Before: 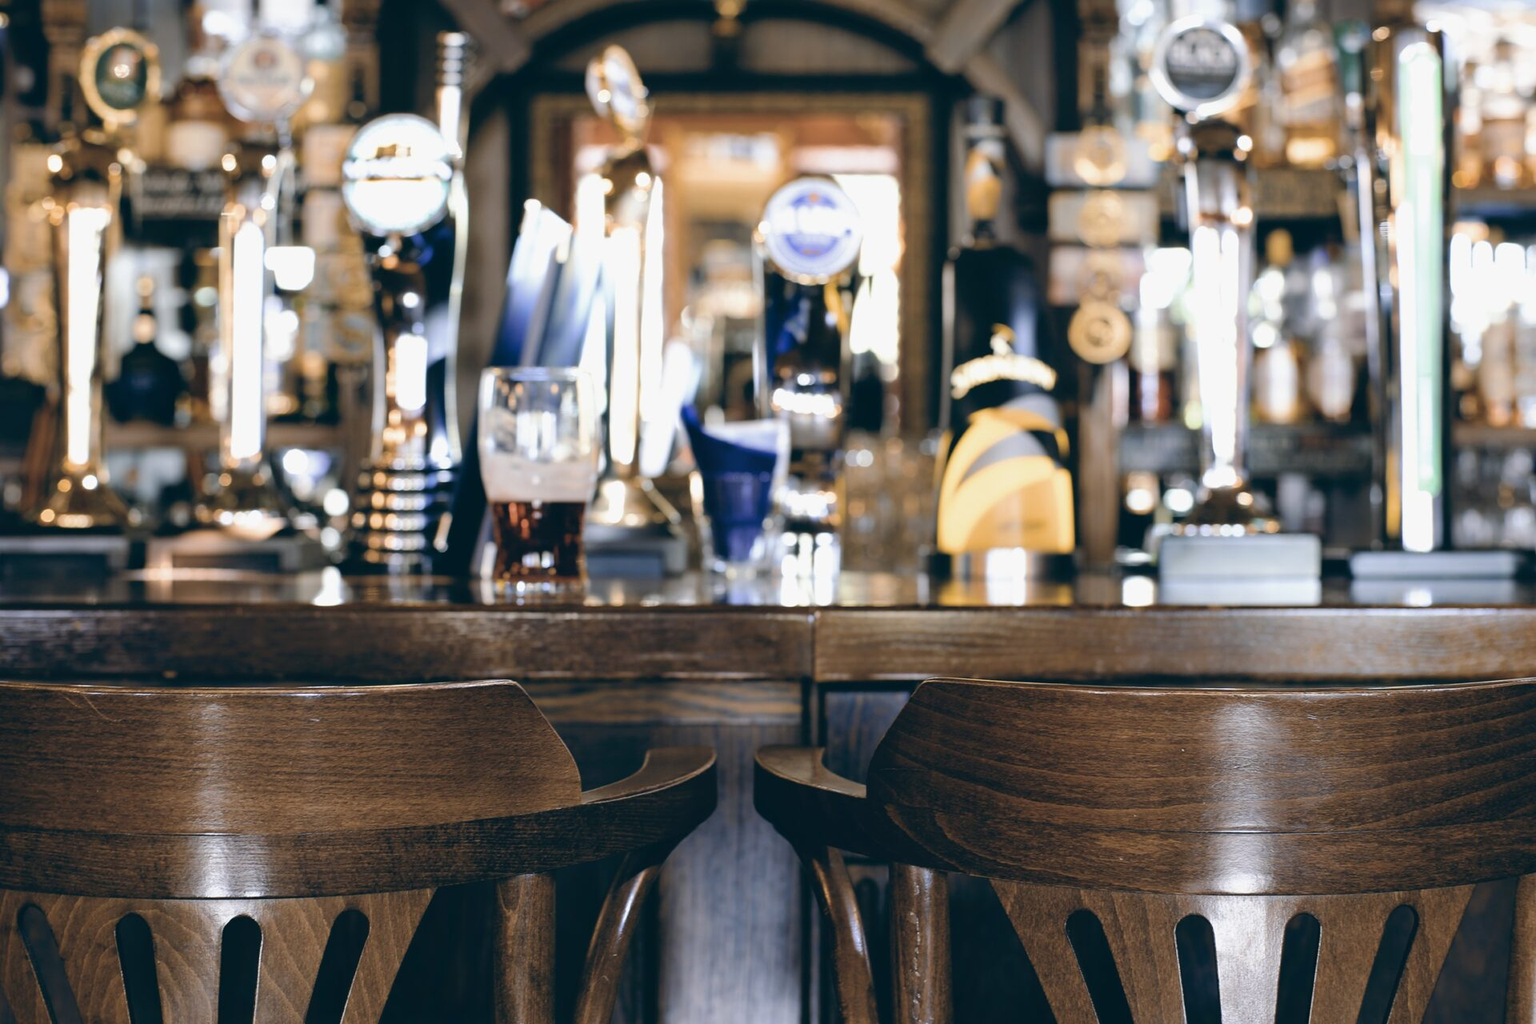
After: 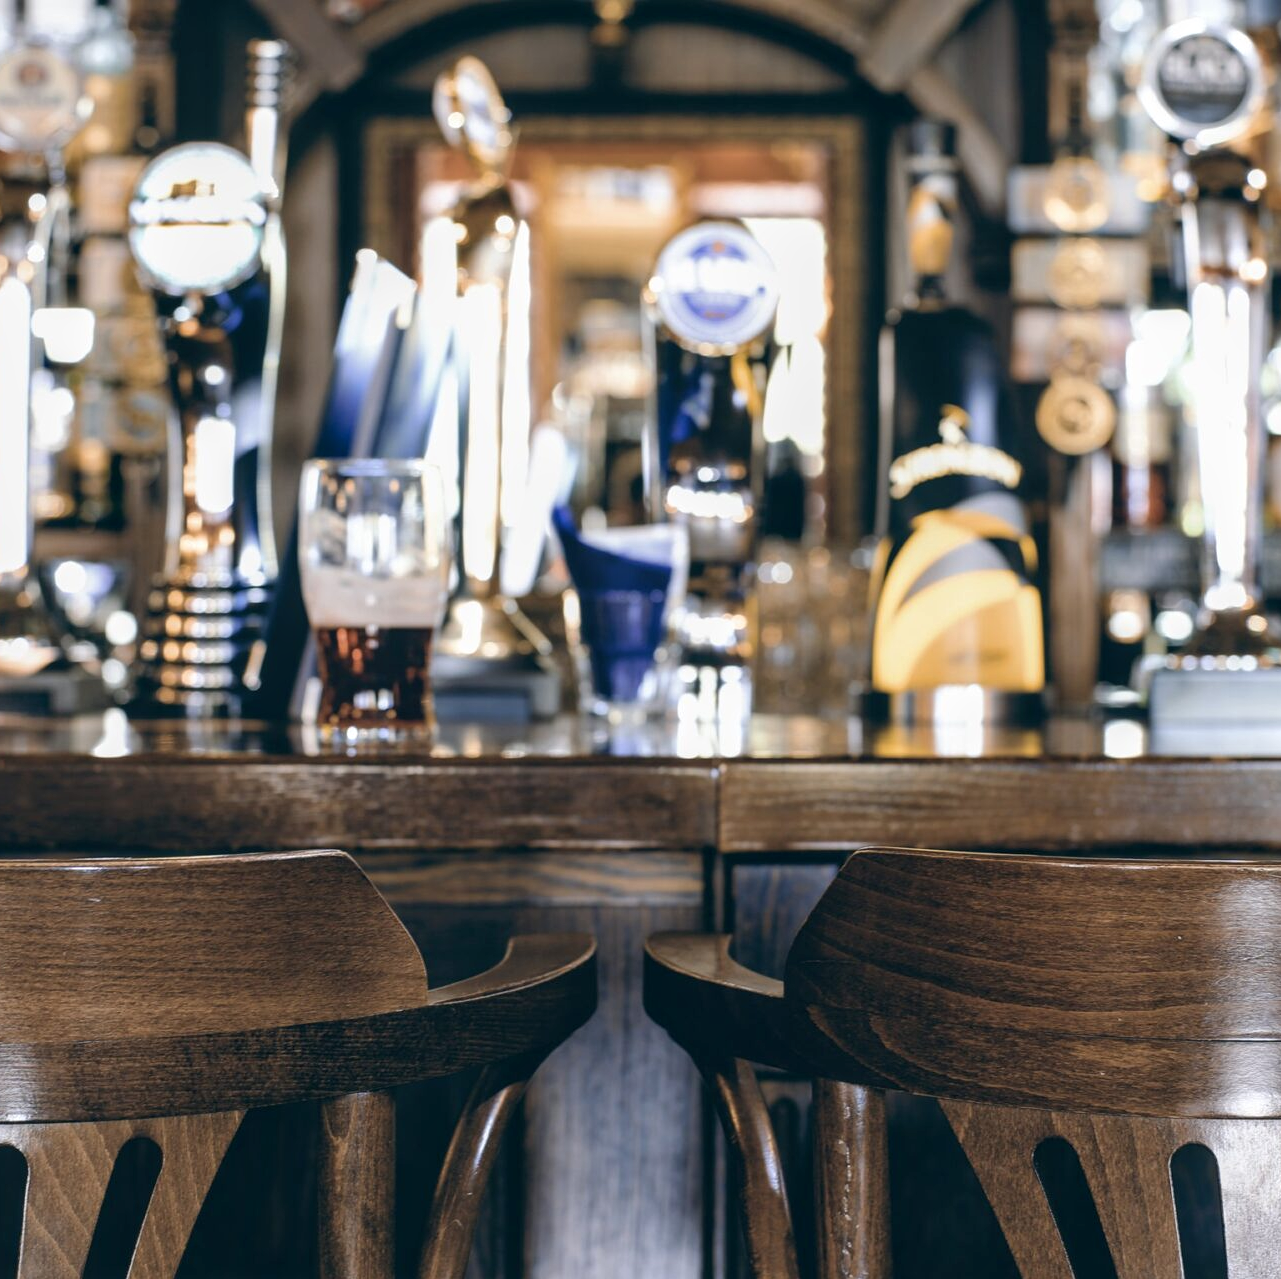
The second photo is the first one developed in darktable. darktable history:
crop and rotate: left 15.578%, right 17.699%
levels: black 3.83%
local contrast: on, module defaults
